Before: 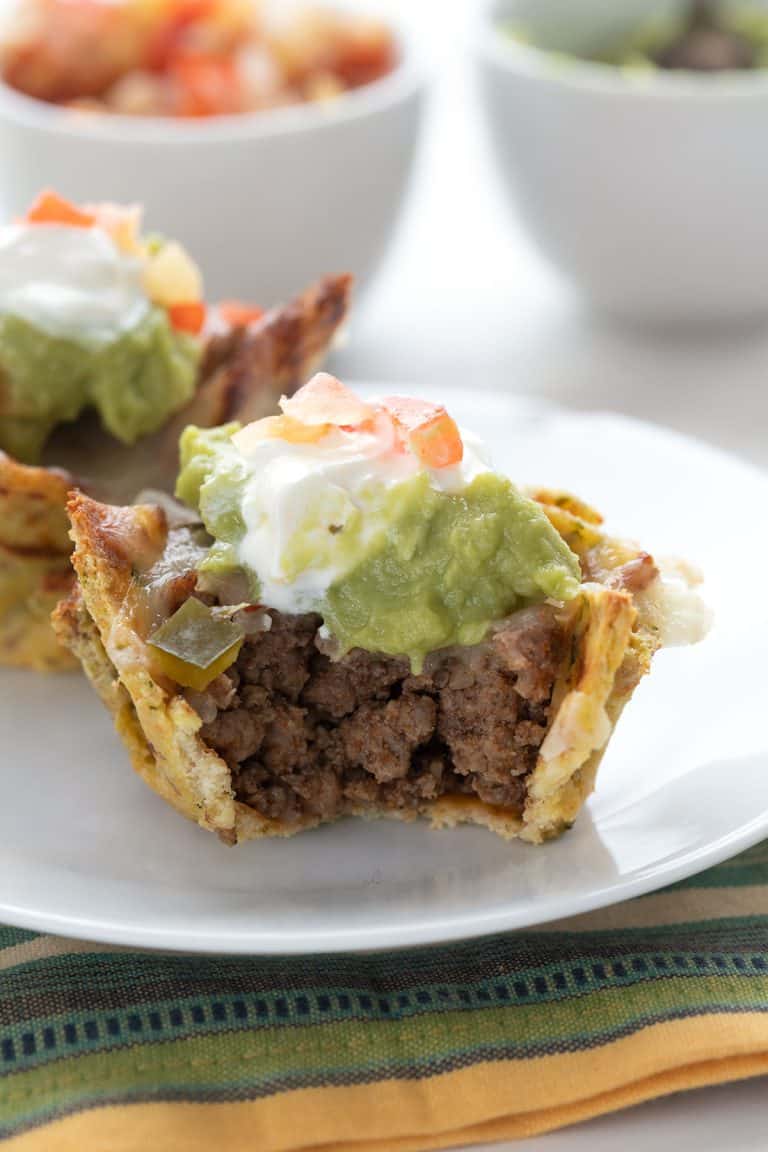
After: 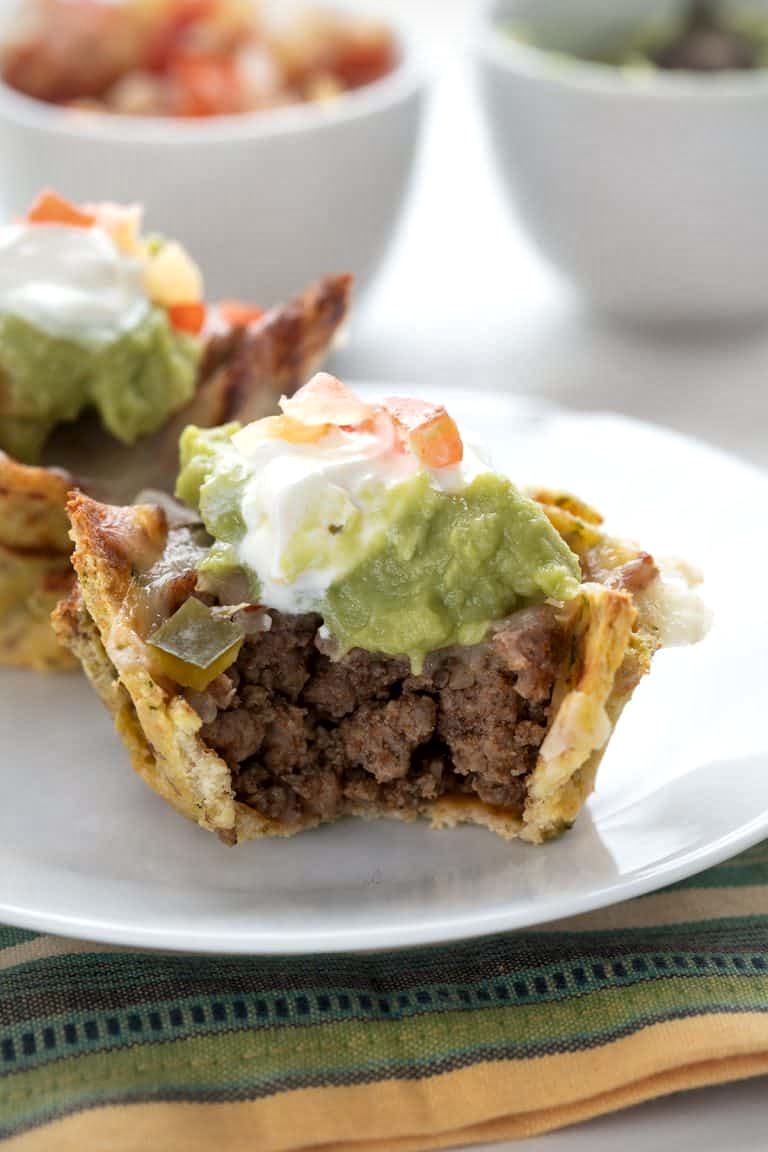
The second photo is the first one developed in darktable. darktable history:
vignetting: fall-off radius 81.94%
local contrast: mode bilateral grid, contrast 20, coarseness 50, detail 141%, midtone range 0.2
